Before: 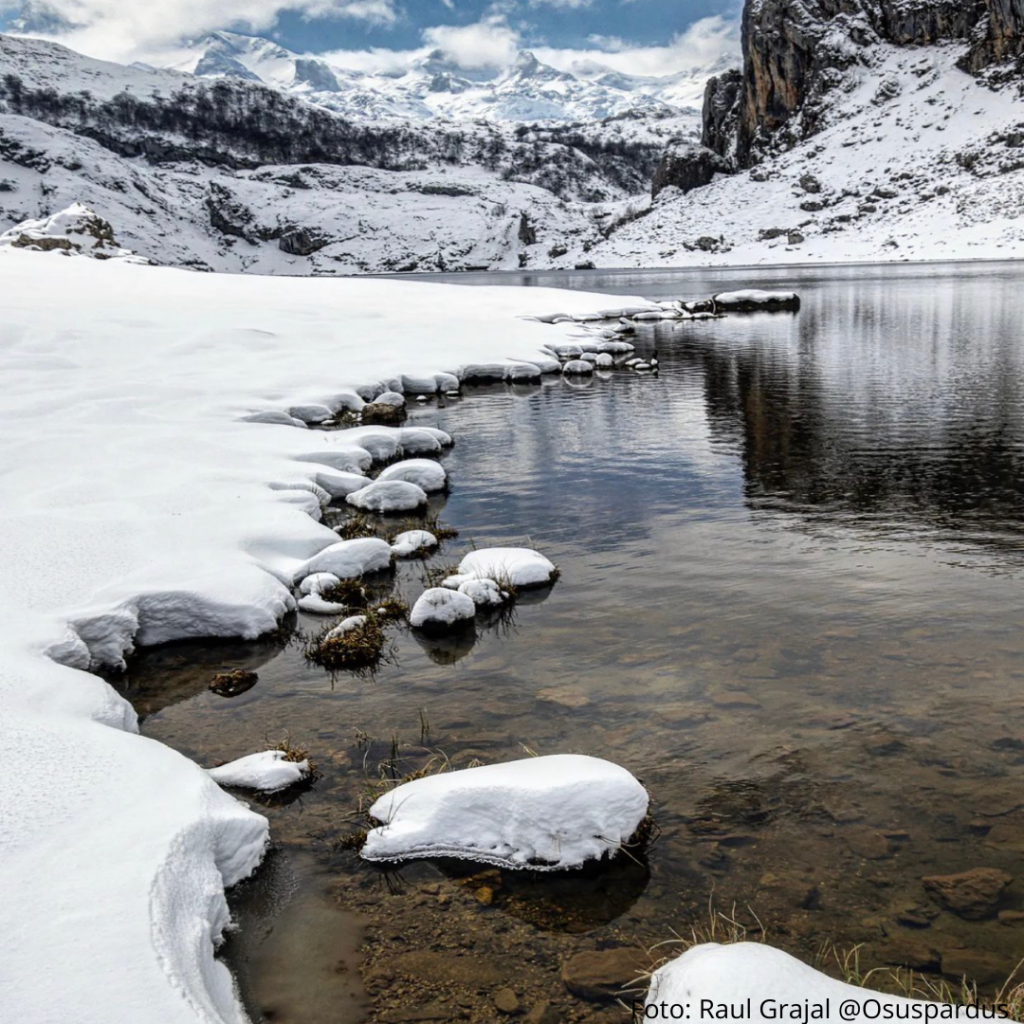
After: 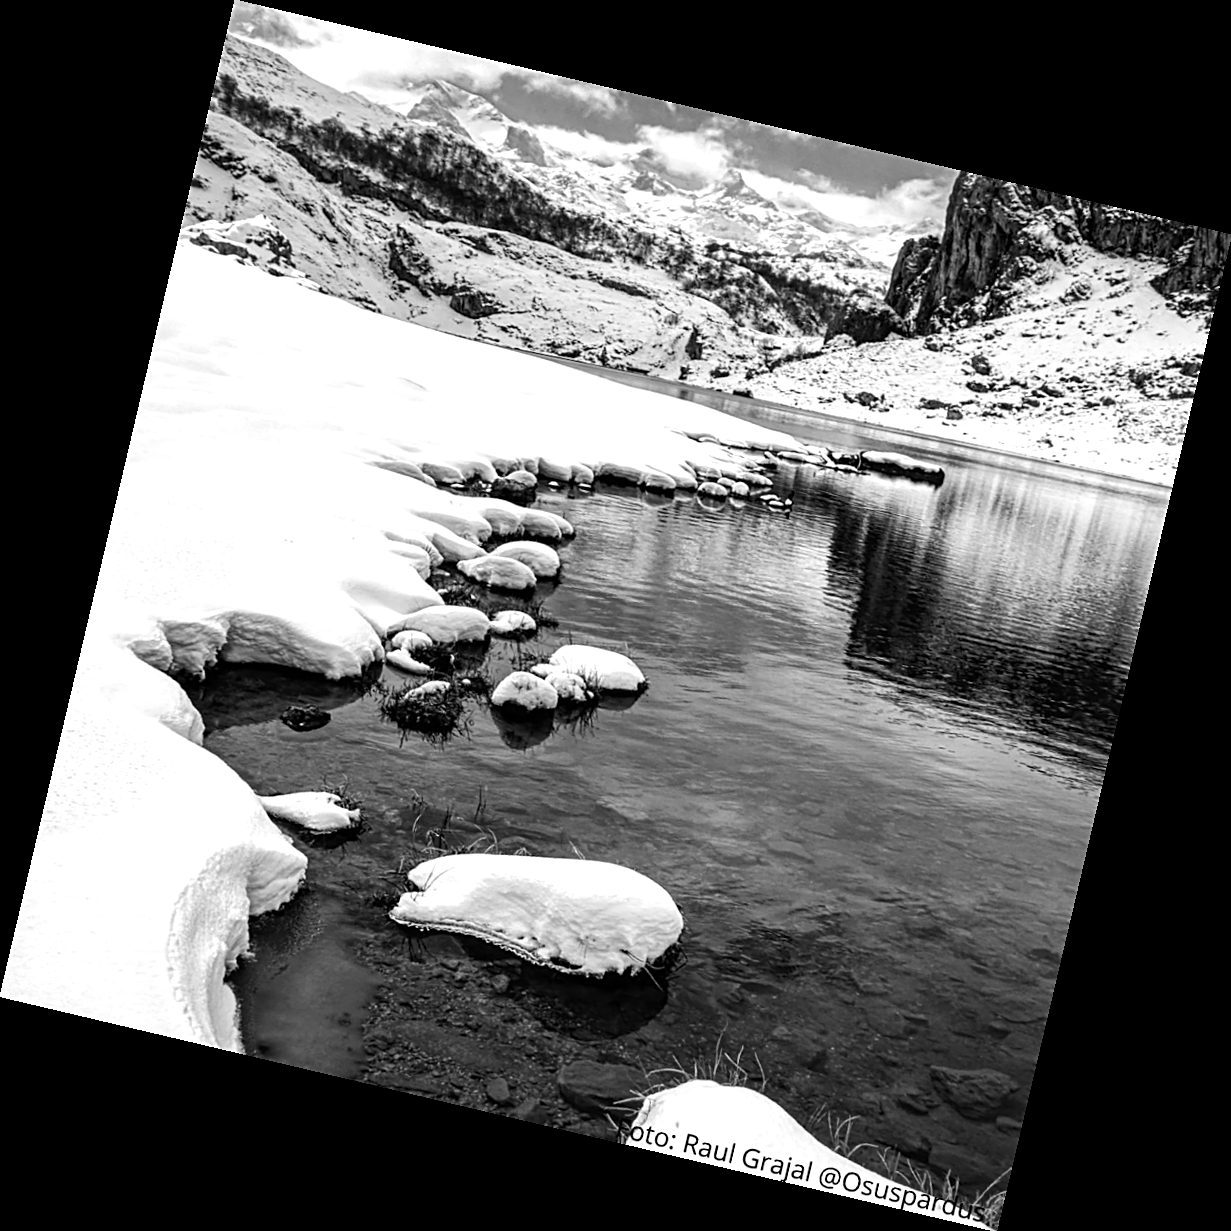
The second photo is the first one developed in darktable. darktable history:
monochrome: on, module defaults
sharpen: on, module defaults
rotate and perspective: rotation 13.27°, automatic cropping off
tone equalizer: -8 EV -0.417 EV, -7 EV -0.389 EV, -6 EV -0.333 EV, -5 EV -0.222 EV, -3 EV 0.222 EV, -2 EV 0.333 EV, -1 EV 0.389 EV, +0 EV 0.417 EV, edges refinement/feathering 500, mask exposure compensation -1.57 EV, preserve details no
